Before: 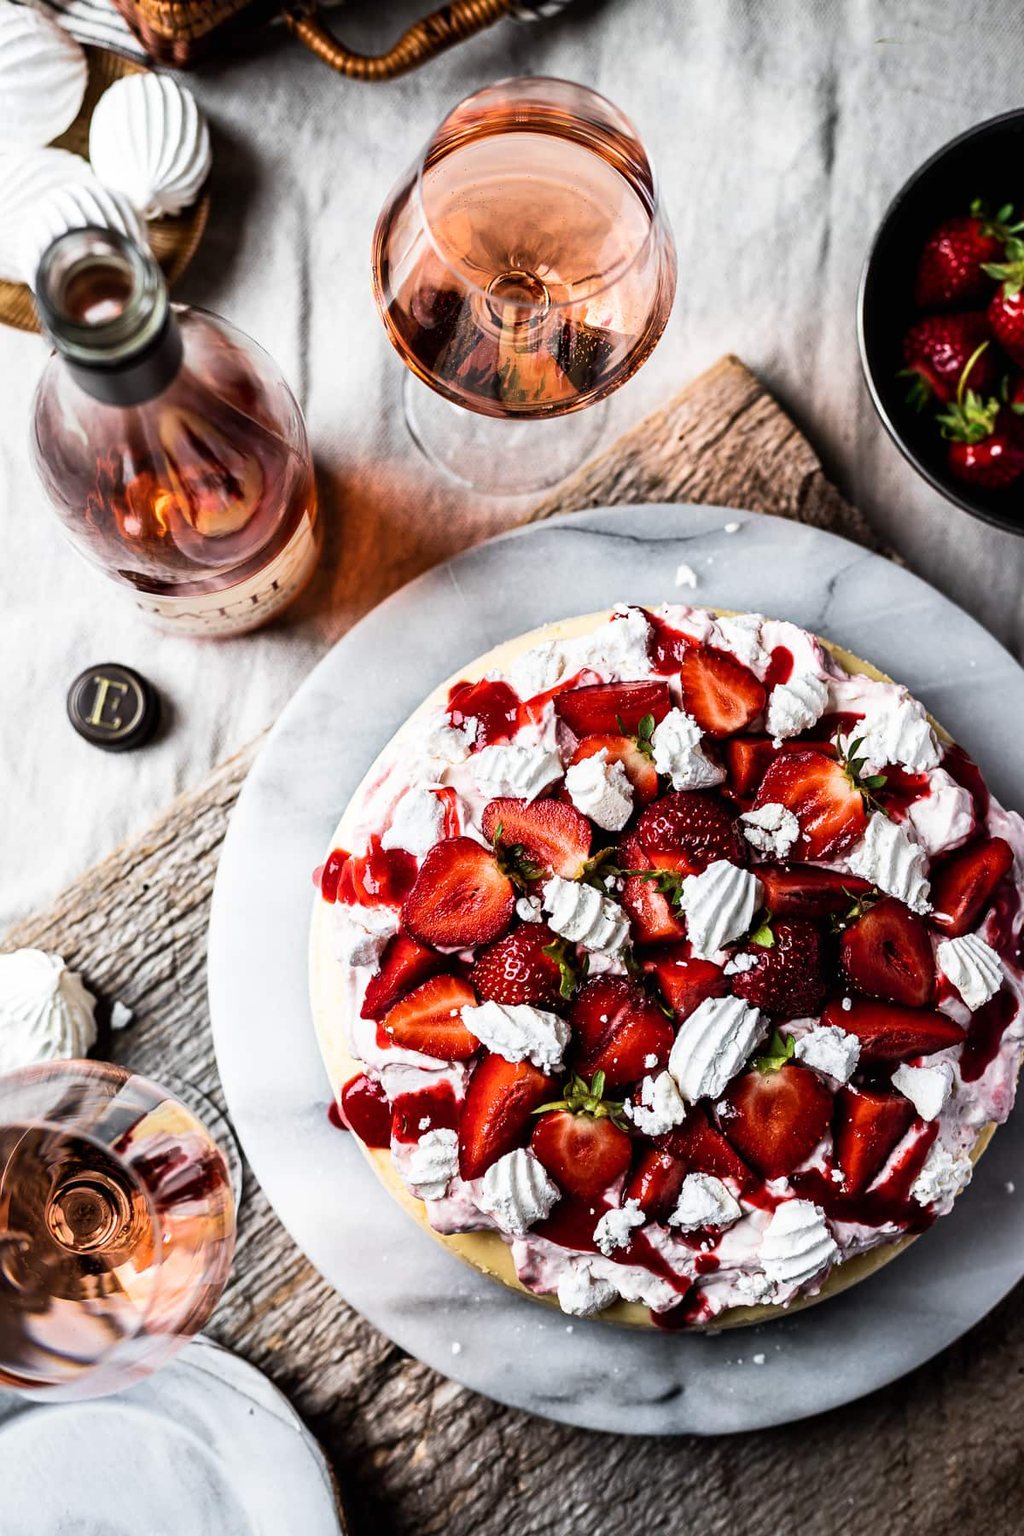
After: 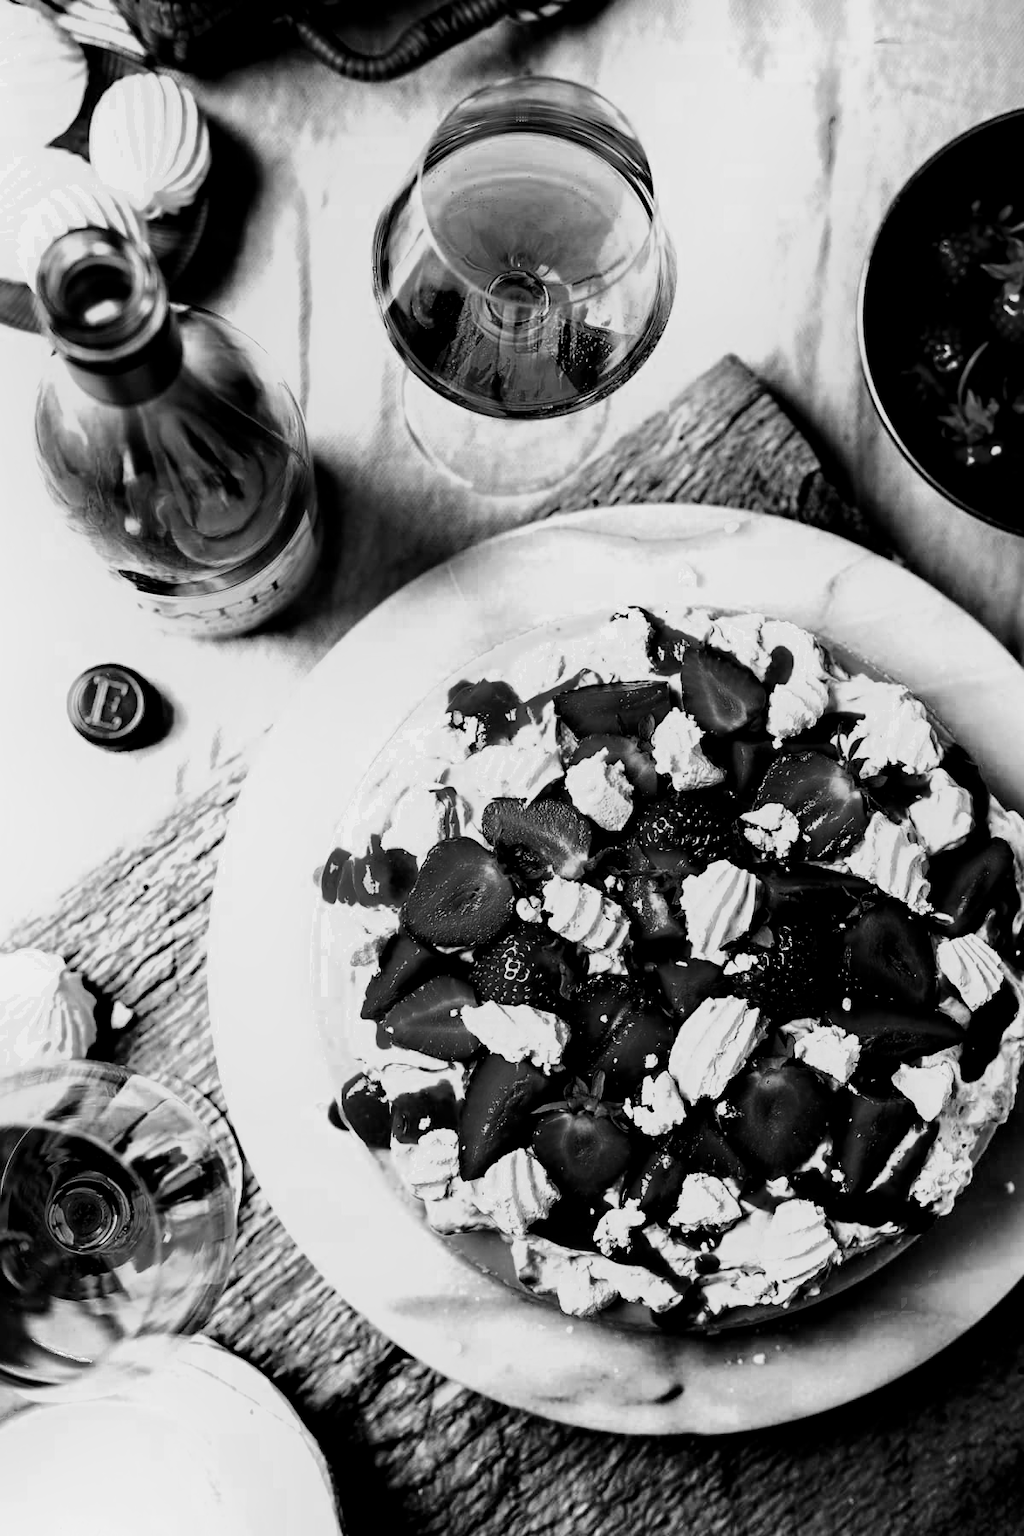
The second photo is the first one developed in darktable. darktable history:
color zones: curves: ch0 [(0.287, 0.048) (0.493, 0.484) (0.737, 0.816)]; ch1 [(0, 0) (0.143, 0) (0.286, 0) (0.429, 0) (0.571, 0) (0.714, 0) (0.857, 0)]
base curve: curves: ch0 [(0, 0) (0.088, 0.125) (0.176, 0.251) (0.354, 0.501) (0.613, 0.749) (1, 0.877)], preserve colors none
tone curve: curves: ch0 [(0, 0) (0.078, 0) (0.241, 0.056) (0.59, 0.574) (0.802, 0.868) (1, 1)], color space Lab, independent channels, preserve colors none
shadows and highlights: shadows -41.91, highlights 62.38, soften with gaussian
exposure: black level correction 0, exposure 0.697 EV, compensate highlight preservation false
color balance rgb: power › luminance -3.996%, power › chroma 0.563%, power › hue 39.29°, highlights gain › chroma 8.071%, highlights gain › hue 86.78°, global offset › luminance -0.214%, global offset › chroma 0.274%, perceptual saturation grading › global saturation 20%, perceptual saturation grading › highlights -24.824%, perceptual saturation grading › shadows 24.999%
